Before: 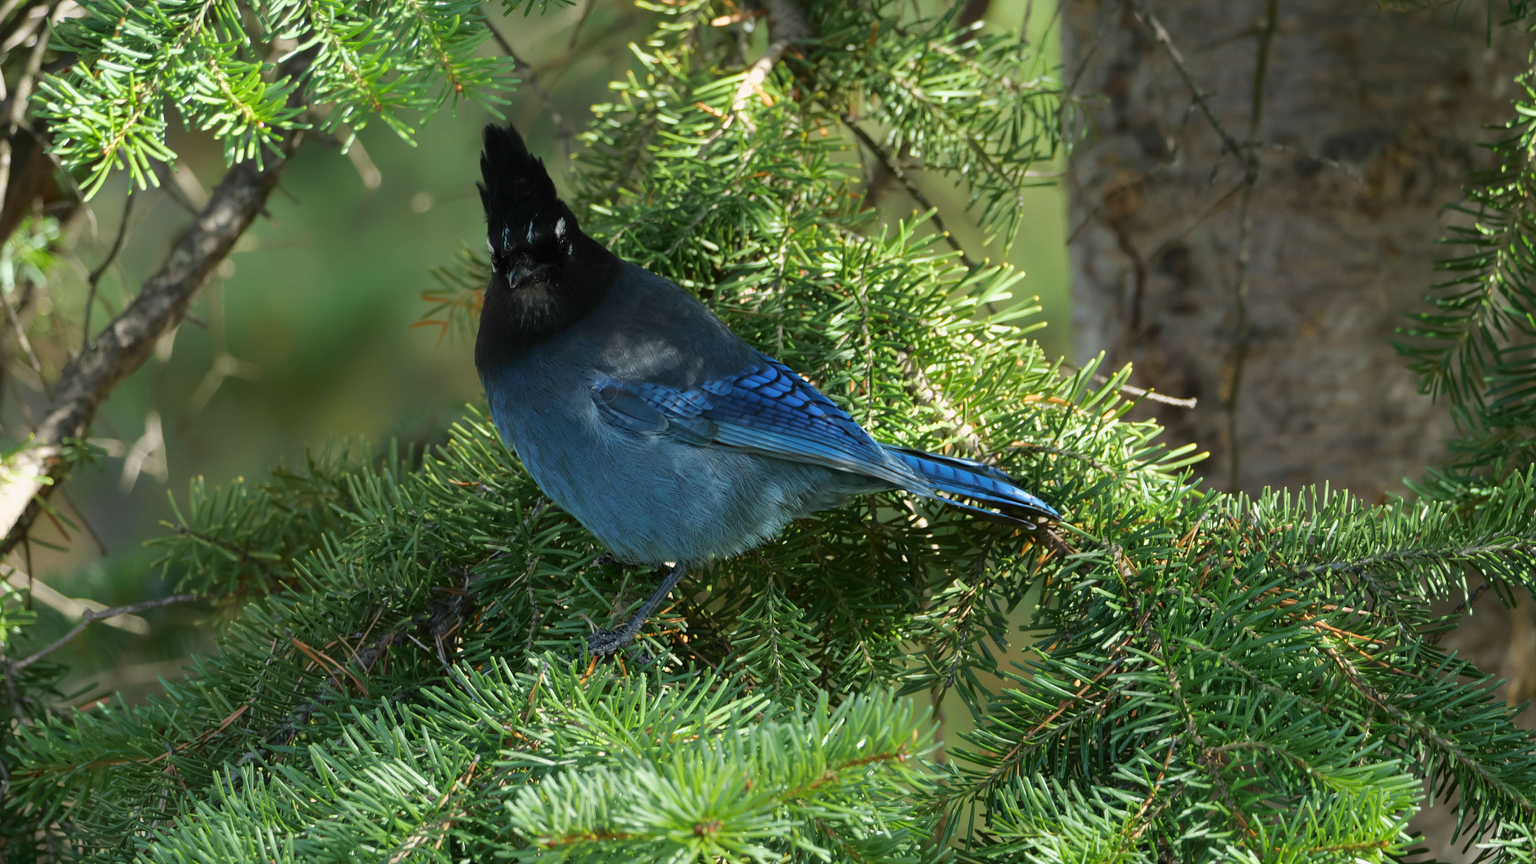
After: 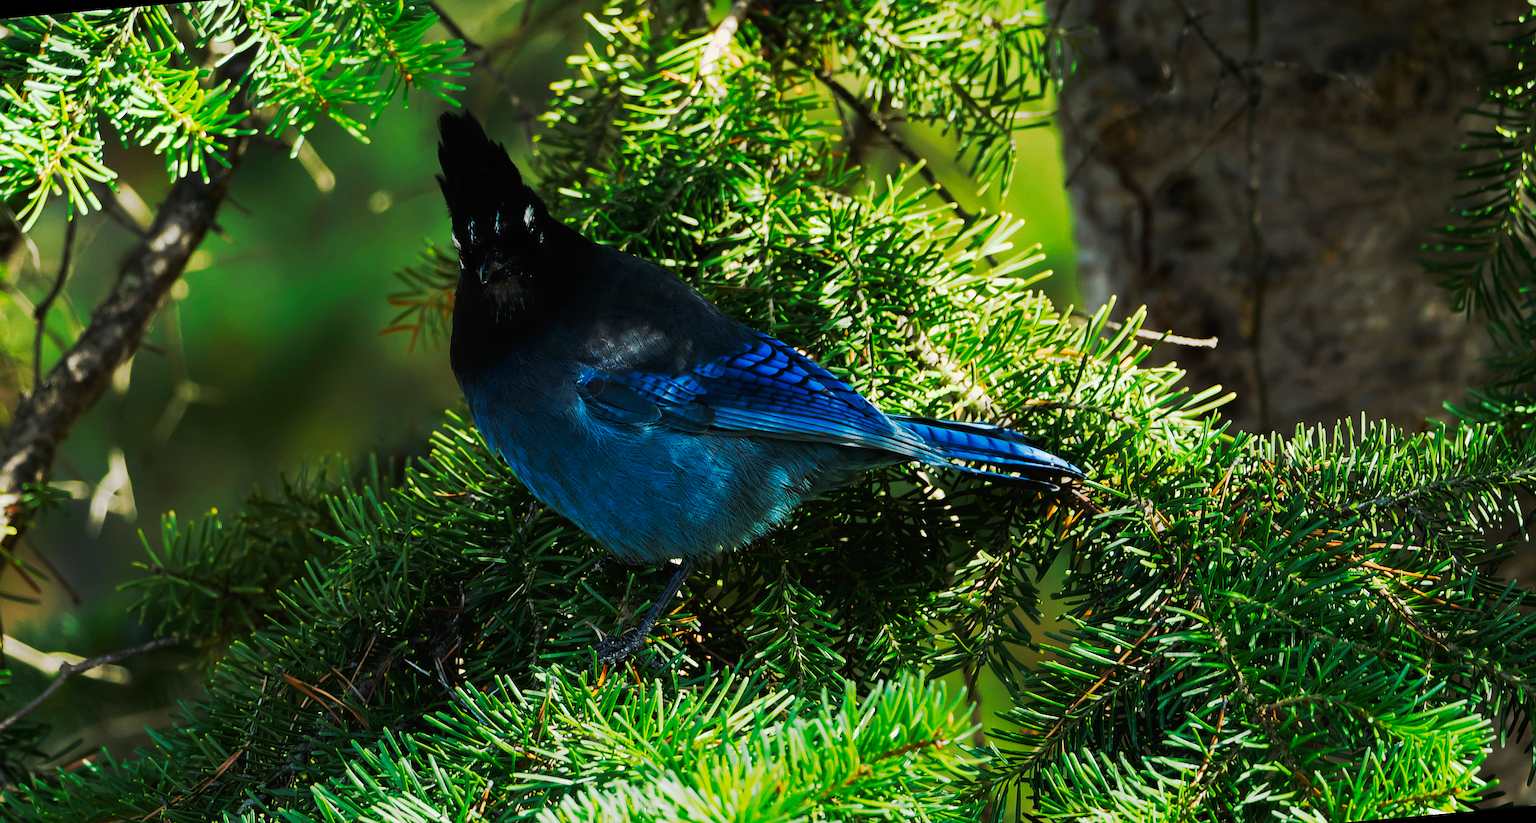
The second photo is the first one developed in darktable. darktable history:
base curve: curves: ch0 [(0, 0) (0.283, 0.295) (1, 1)], preserve colors none
sharpen: on, module defaults
rotate and perspective: rotation -5°, crop left 0.05, crop right 0.952, crop top 0.11, crop bottom 0.89
tone curve: curves: ch0 [(0, 0) (0.003, 0.005) (0.011, 0.007) (0.025, 0.009) (0.044, 0.013) (0.069, 0.017) (0.1, 0.02) (0.136, 0.029) (0.177, 0.052) (0.224, 0.086) (0.277, 0.129) (0.335, 0.188) (0.399, 0.256) (0.468, 0.361) (0.543, 0.526) (0.623, 0.696) (0.709, 0.784) (0.801, 0.85) (0.898, 0.882) (1, 1)], preserve colors none
